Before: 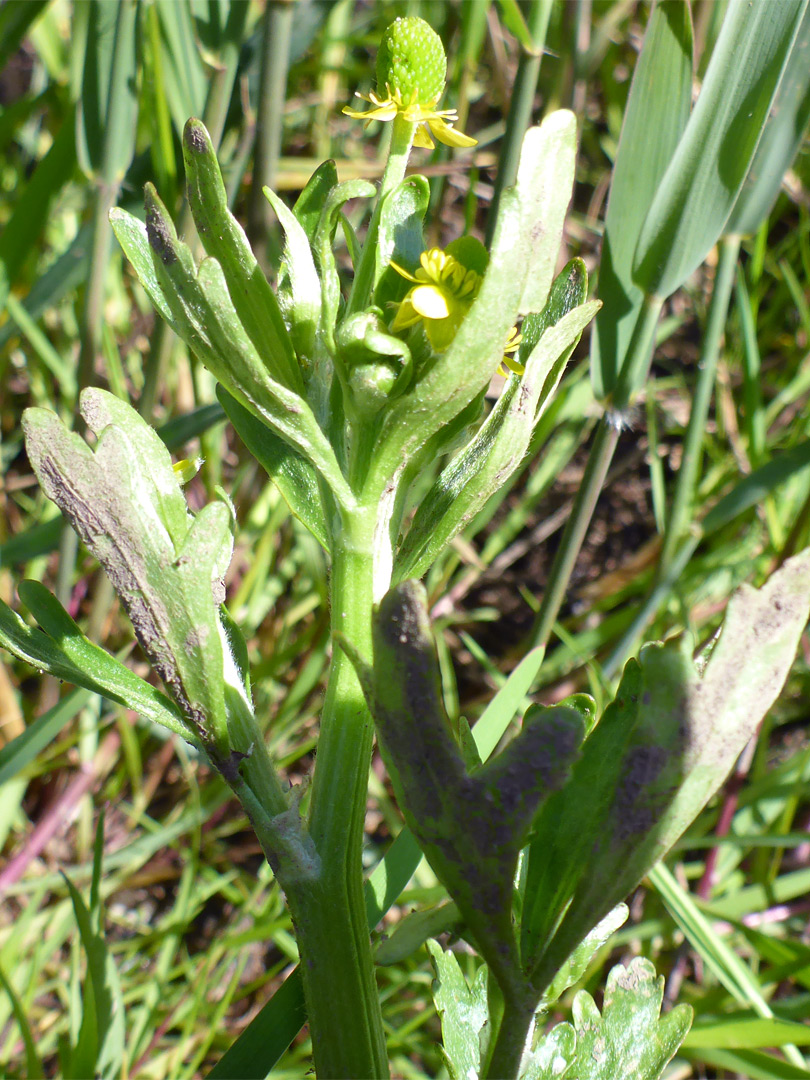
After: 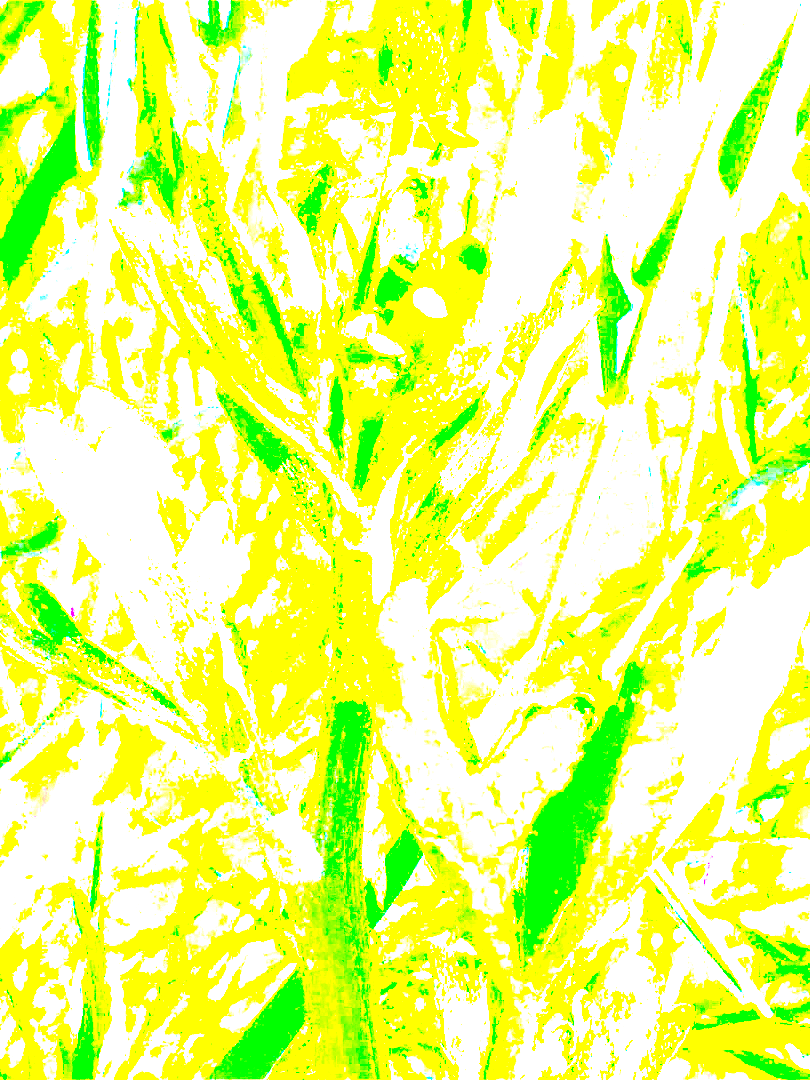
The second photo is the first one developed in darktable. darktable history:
contrast brightness saturation: contrast 0.183, saturation 0.303
exposure: exposure 7.949 EV, compensate highlight preservation false
